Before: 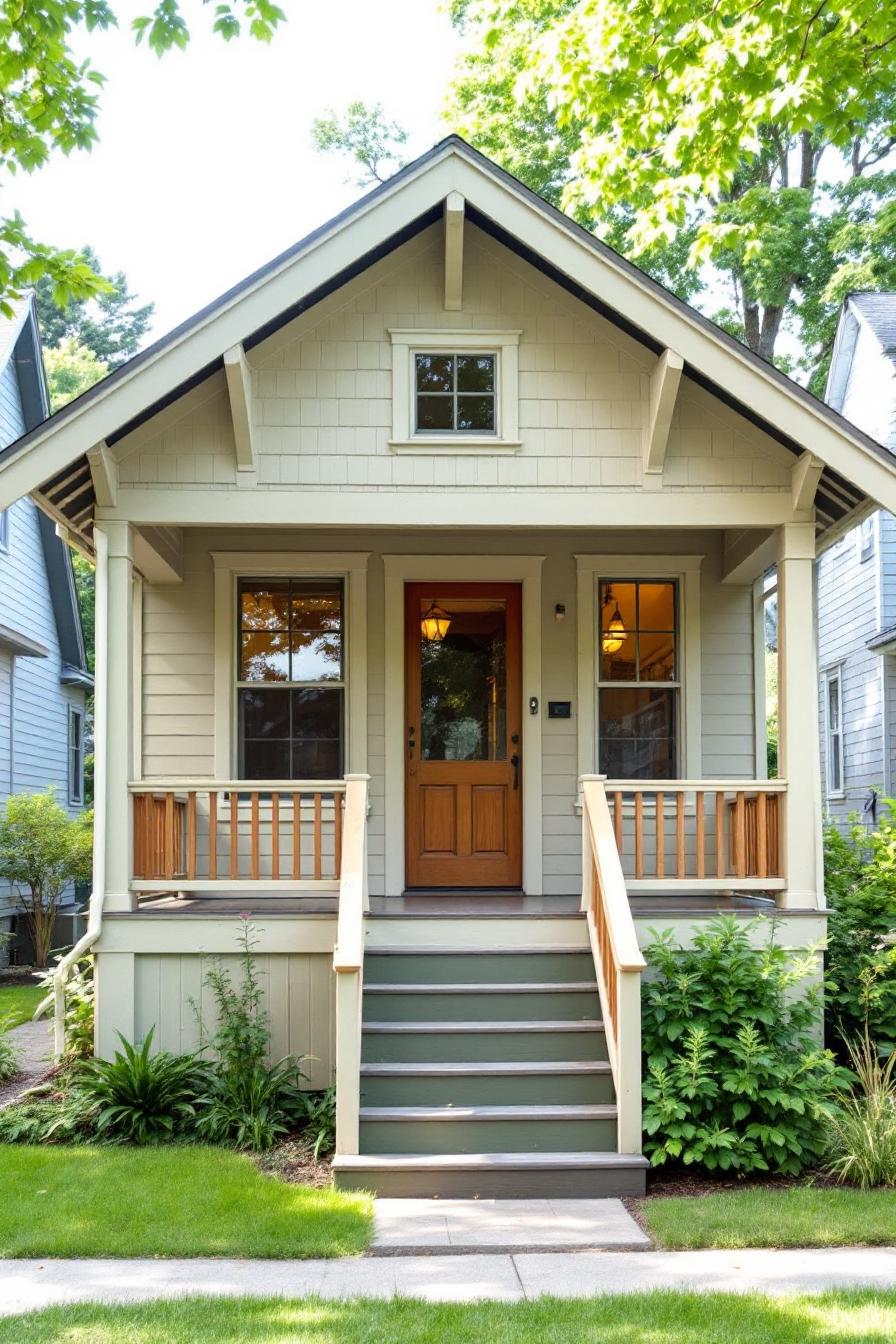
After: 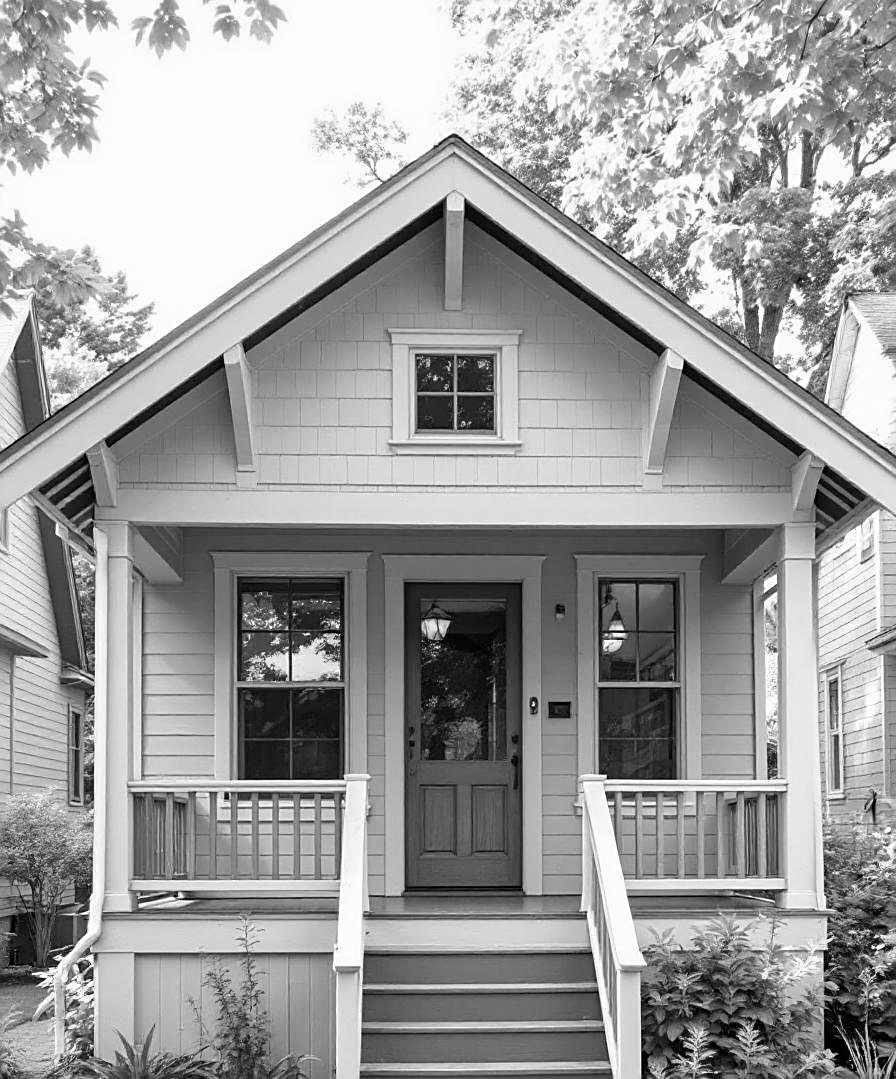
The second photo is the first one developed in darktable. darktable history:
color calibration: output gray [0.714, 0.278, 0, 0], illuminant custom, x 0.371, y 0.381, temperature 4282.54 K
crop: bottom 19.644%
sharpen: on, module defaults
